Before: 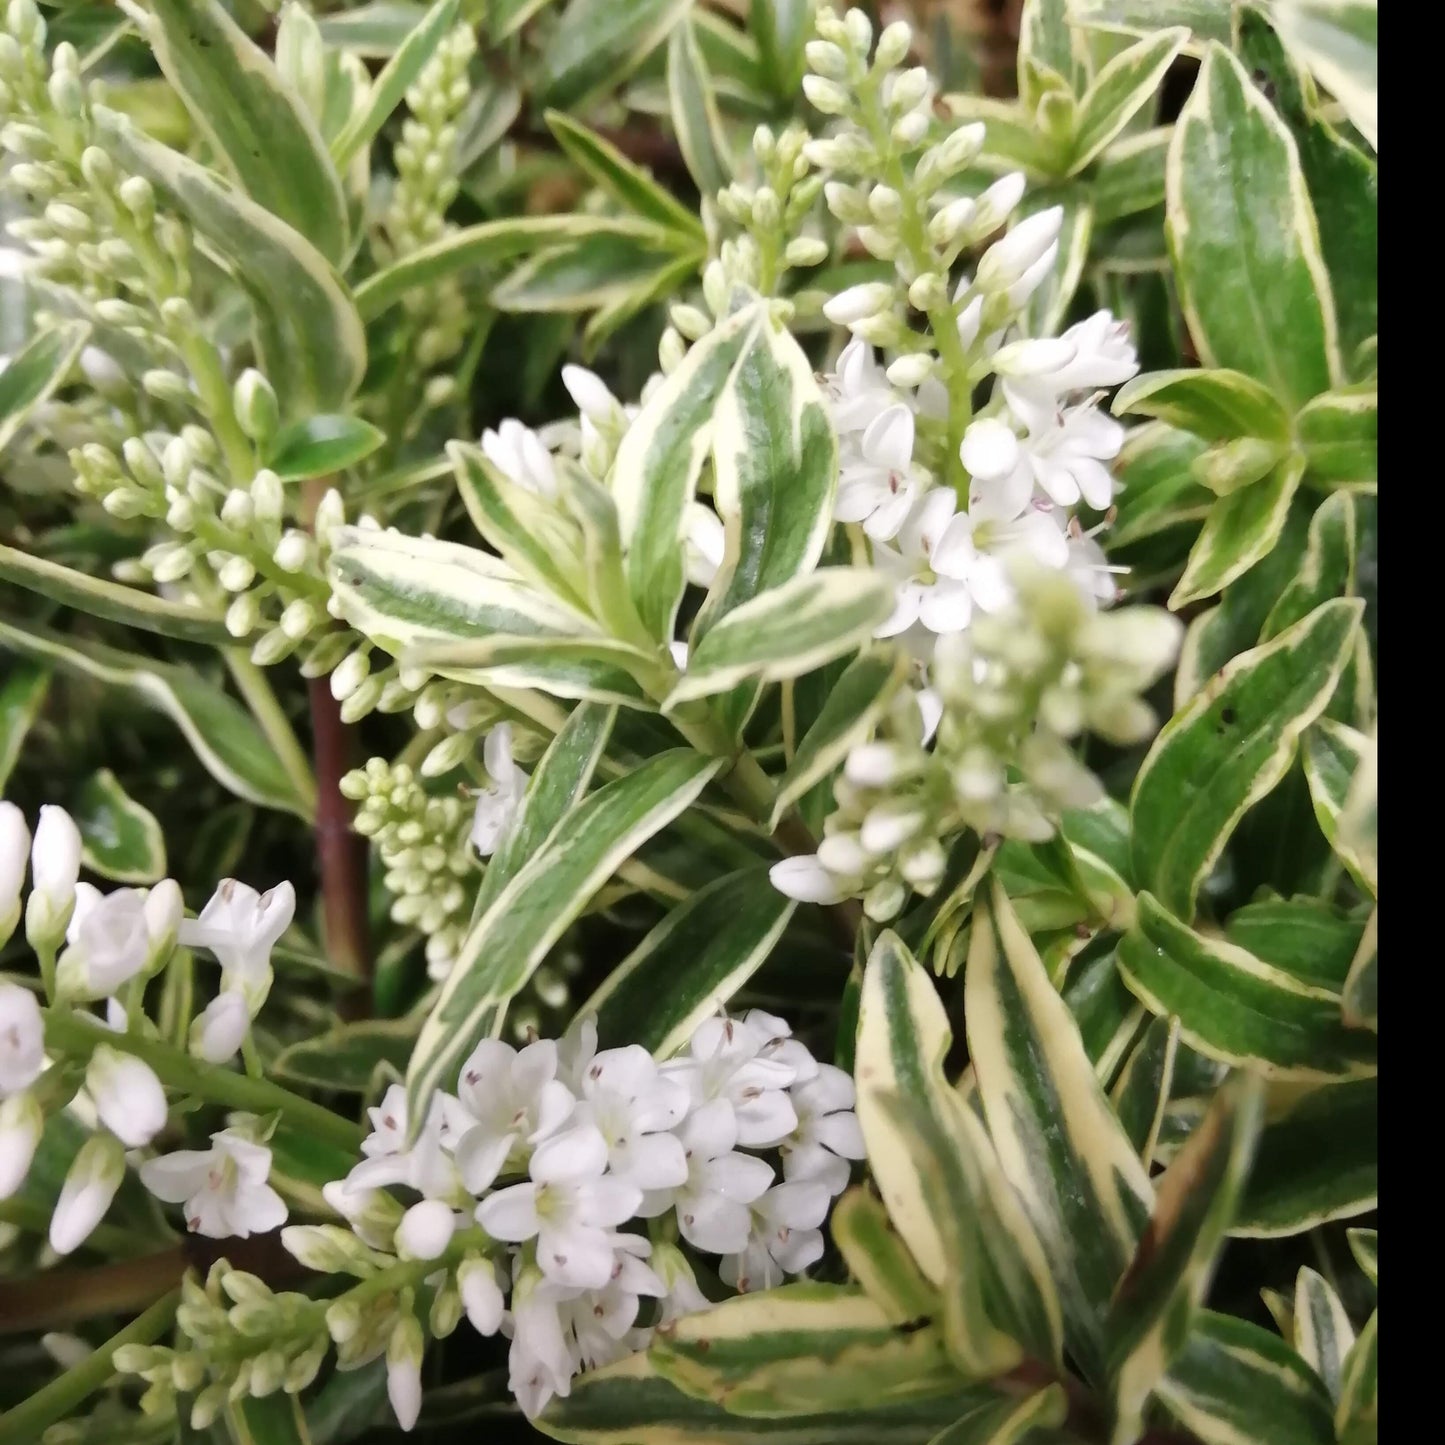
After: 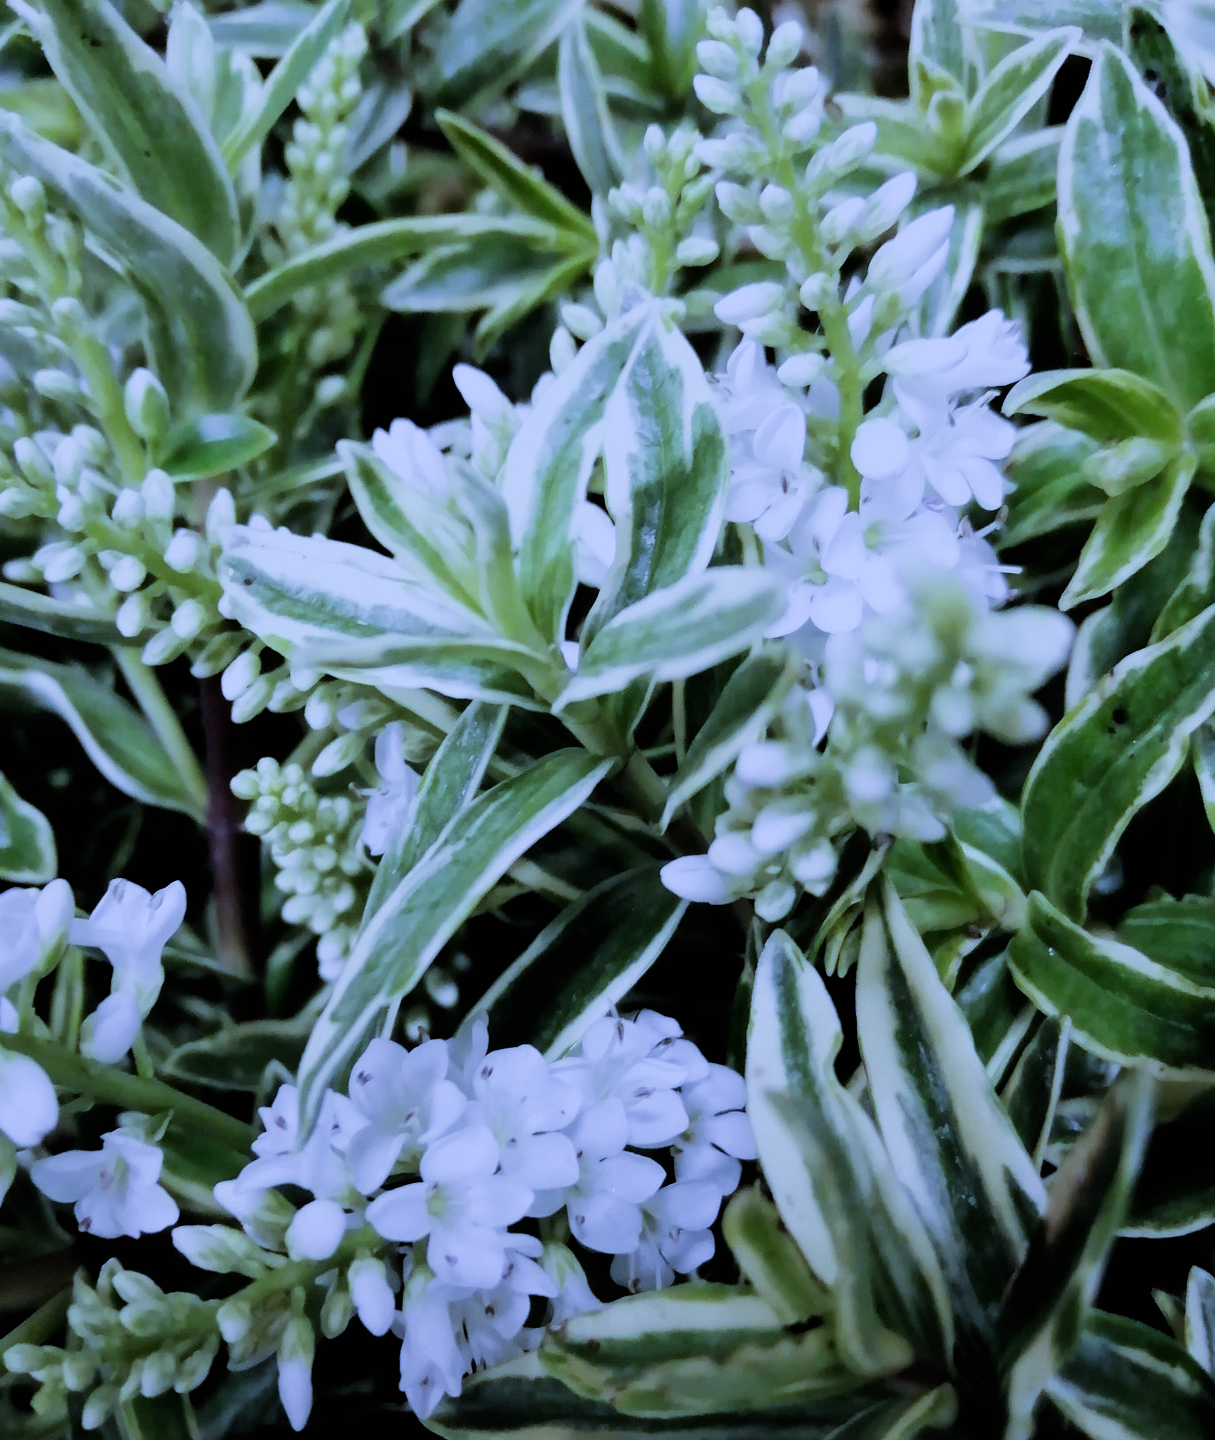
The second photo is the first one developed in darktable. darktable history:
filmic rgb: black relative exposure -5 EV, hardness 2.88, contrast 1.3, highlights saturation mix -30%
crop: left 7.598%, right 7.873%
exposure: exposure -0.293 EV, compensate highlight preservation false
white balance: red 0.766, blue 1.537
